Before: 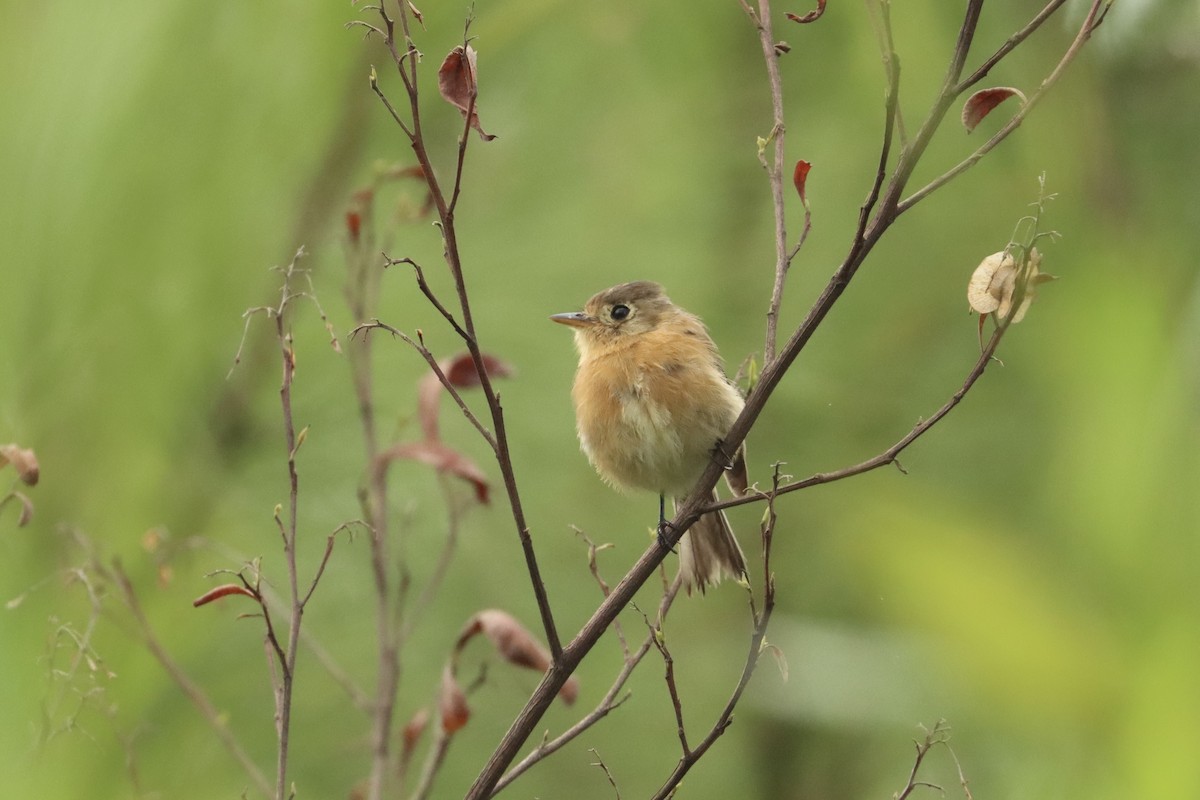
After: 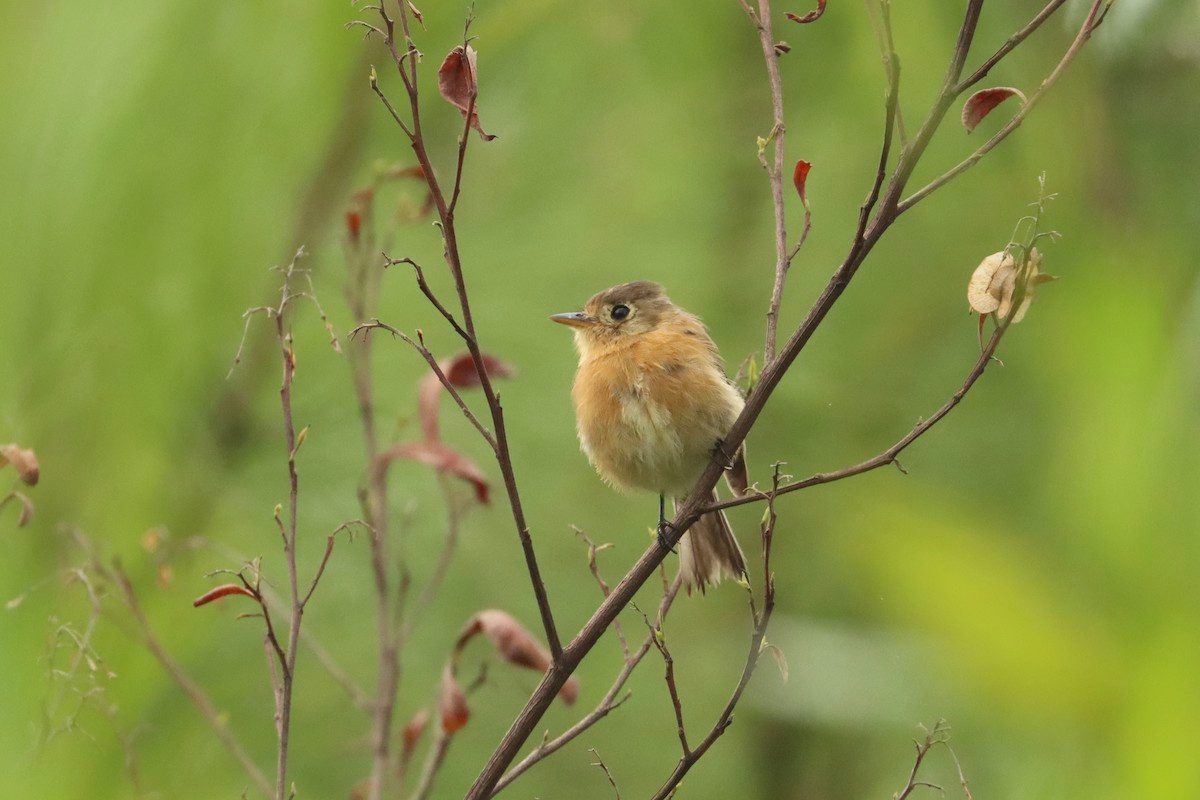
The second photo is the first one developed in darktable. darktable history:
shadows and highlights: shadows 25.96, highlights -25.91
local contrast: mode bilateral grid, contrast 14, coarseness 36, detail 104%, midtone range 0.2
